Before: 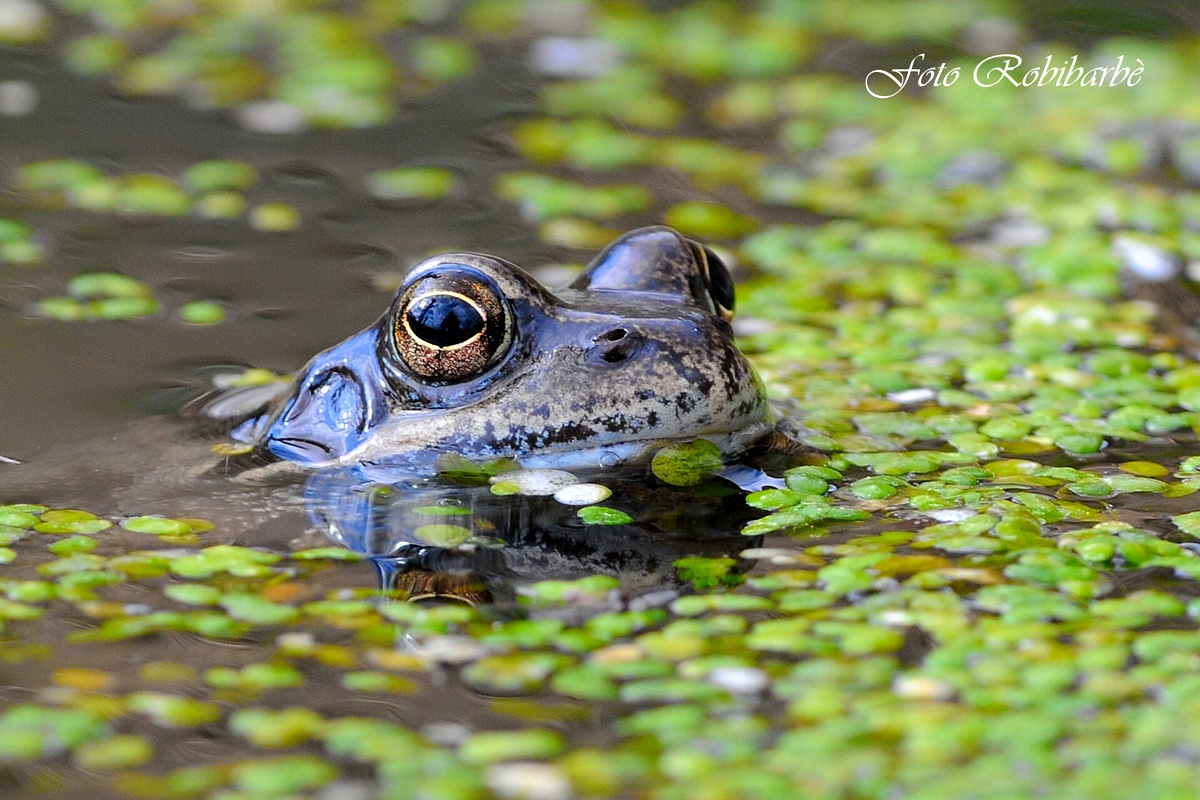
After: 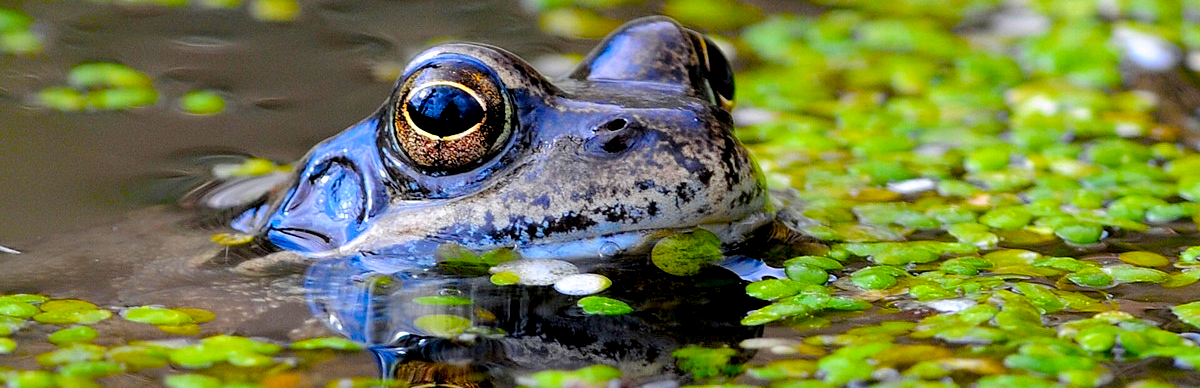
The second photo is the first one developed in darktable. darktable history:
exposure: black level correction 0.011, compensate highlight preservation false
crop and rotate: top 26.455%, bottom 25.025%
shadows and highlights: shadows 37.51, highlights -27.13, soften with gaussian
color balance rgb: perceptual saturation grading › global saturation 30.906%, global vibrance 20%
